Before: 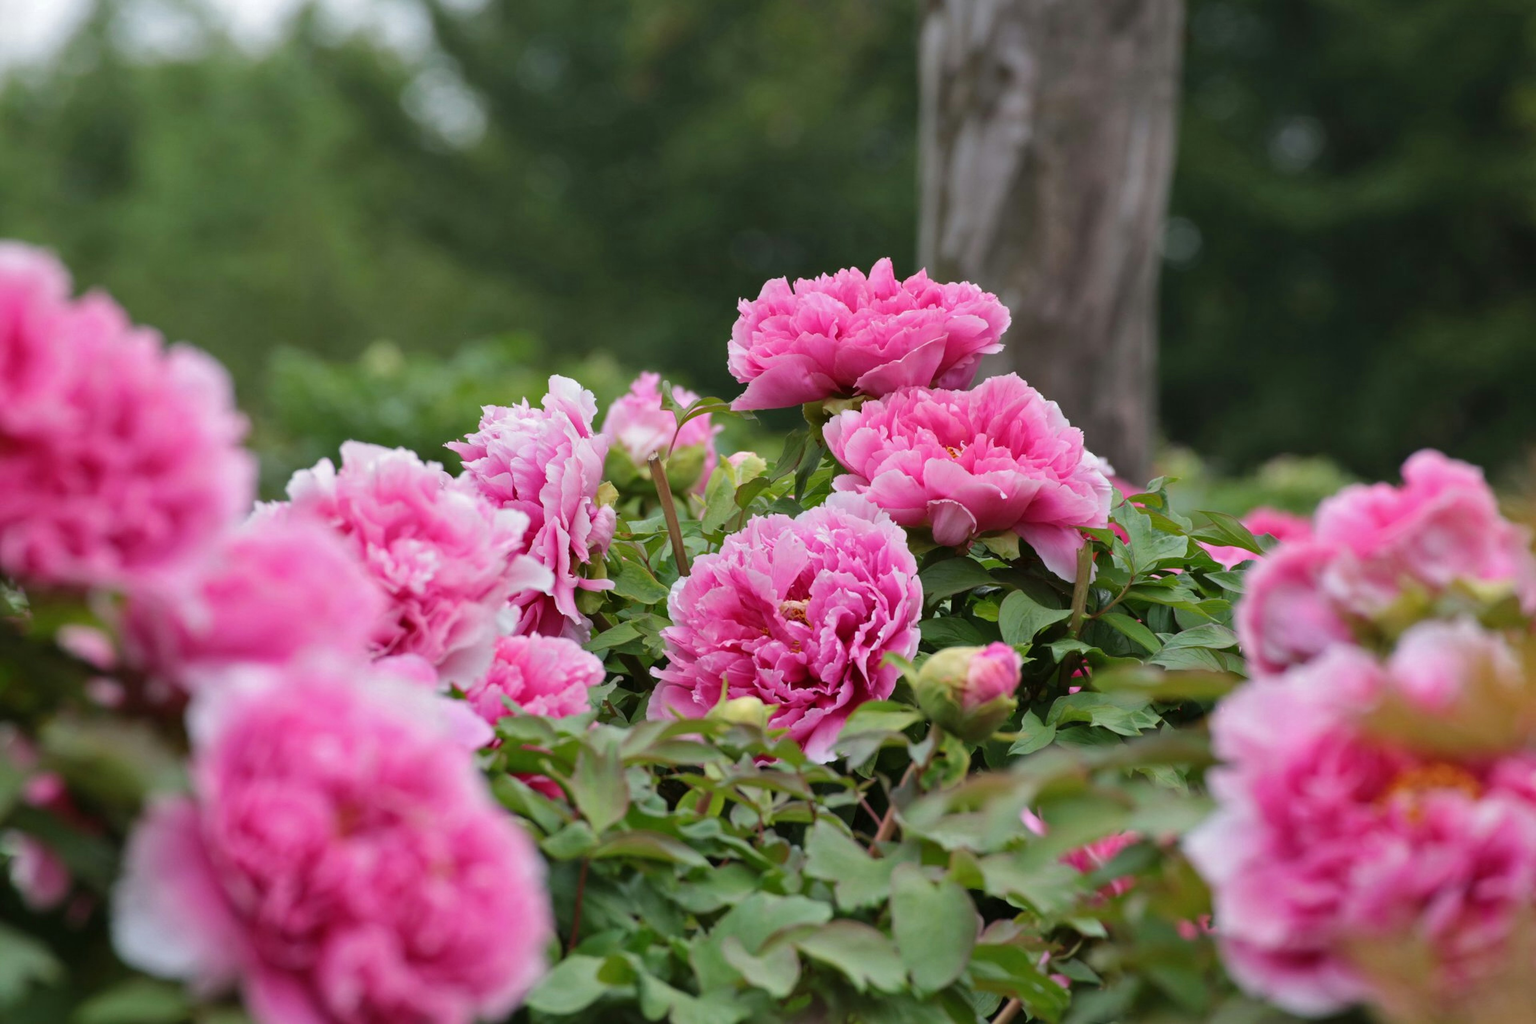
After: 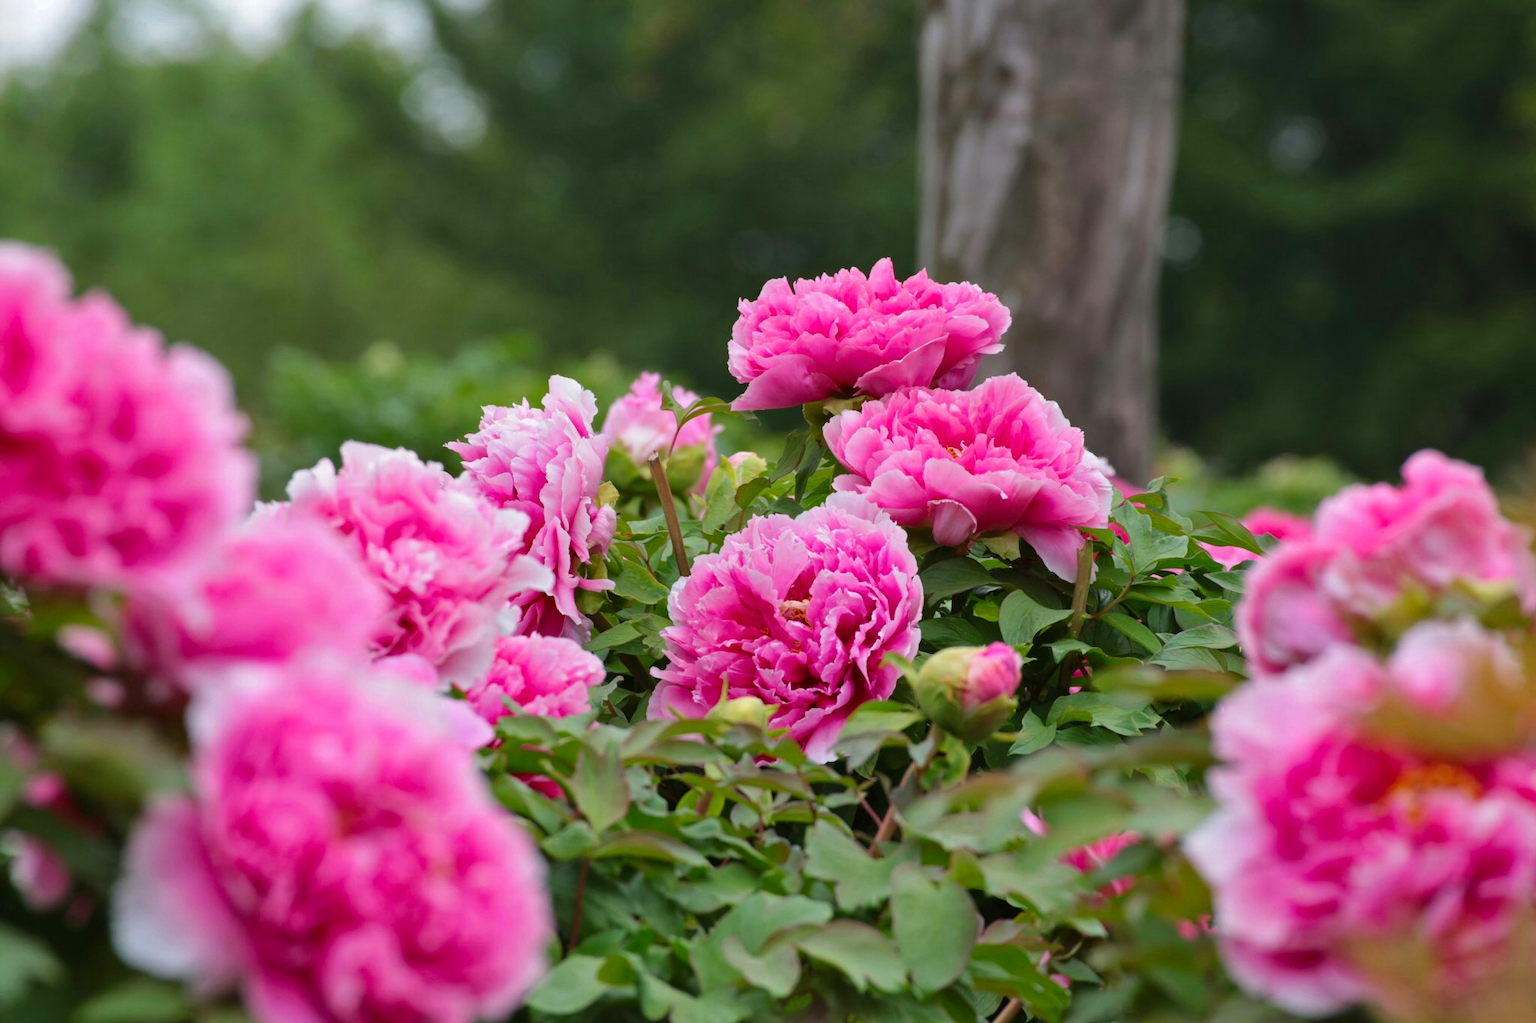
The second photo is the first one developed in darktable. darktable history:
tone equalizer: on, module defaults
contrast brightness saturation: saturation 0.18
